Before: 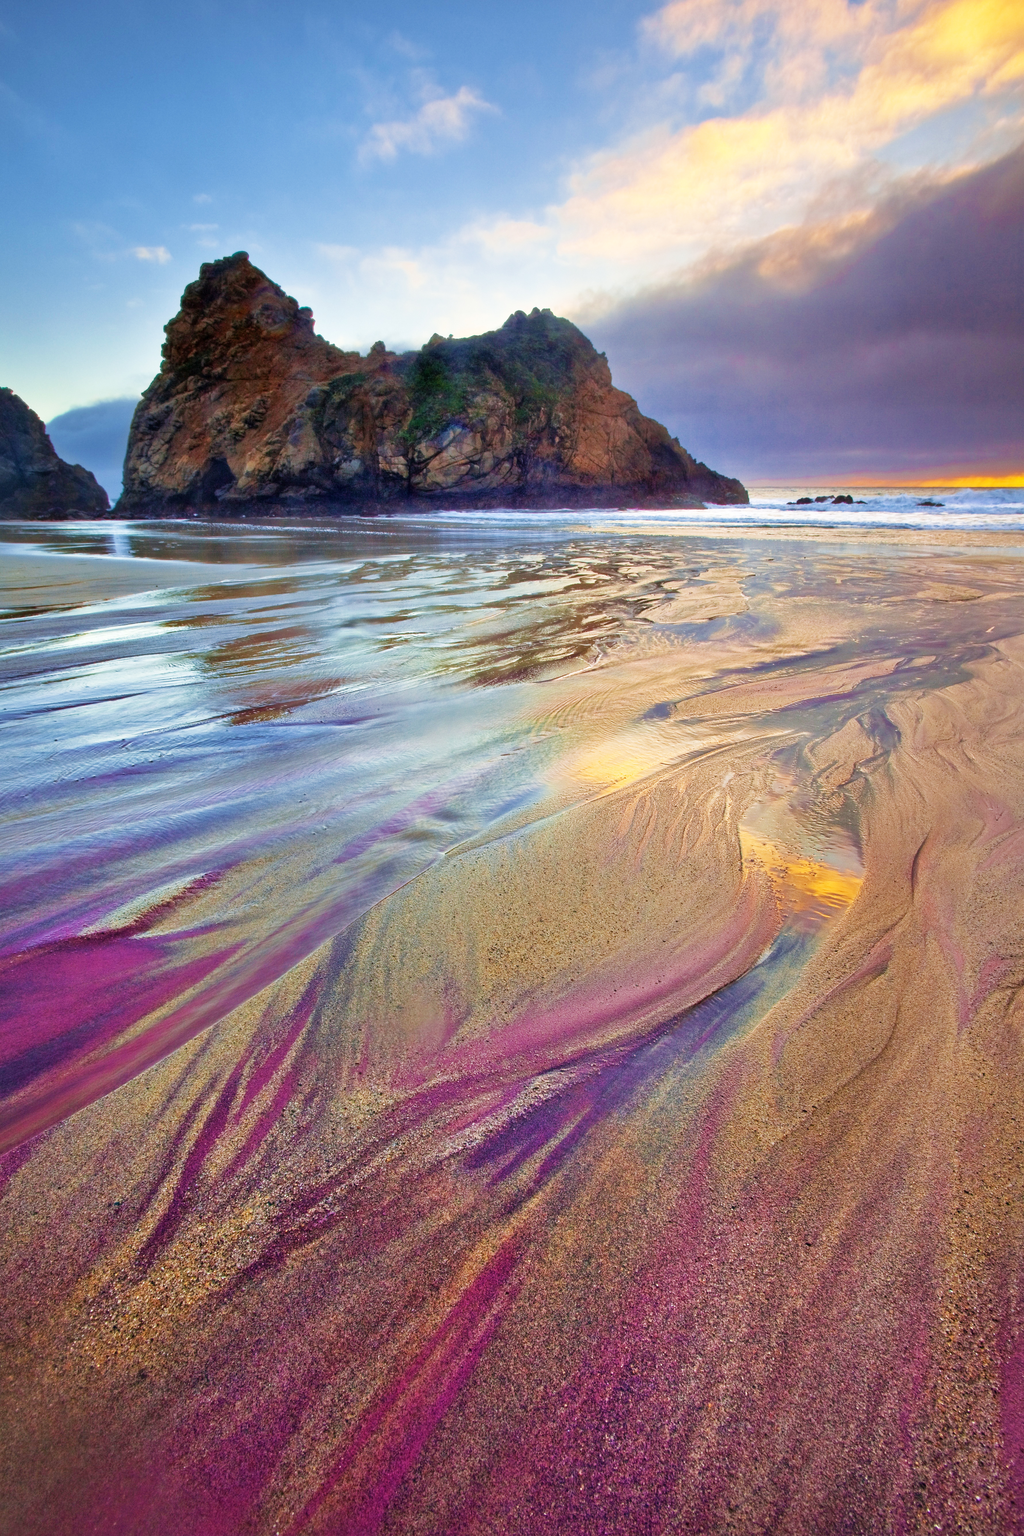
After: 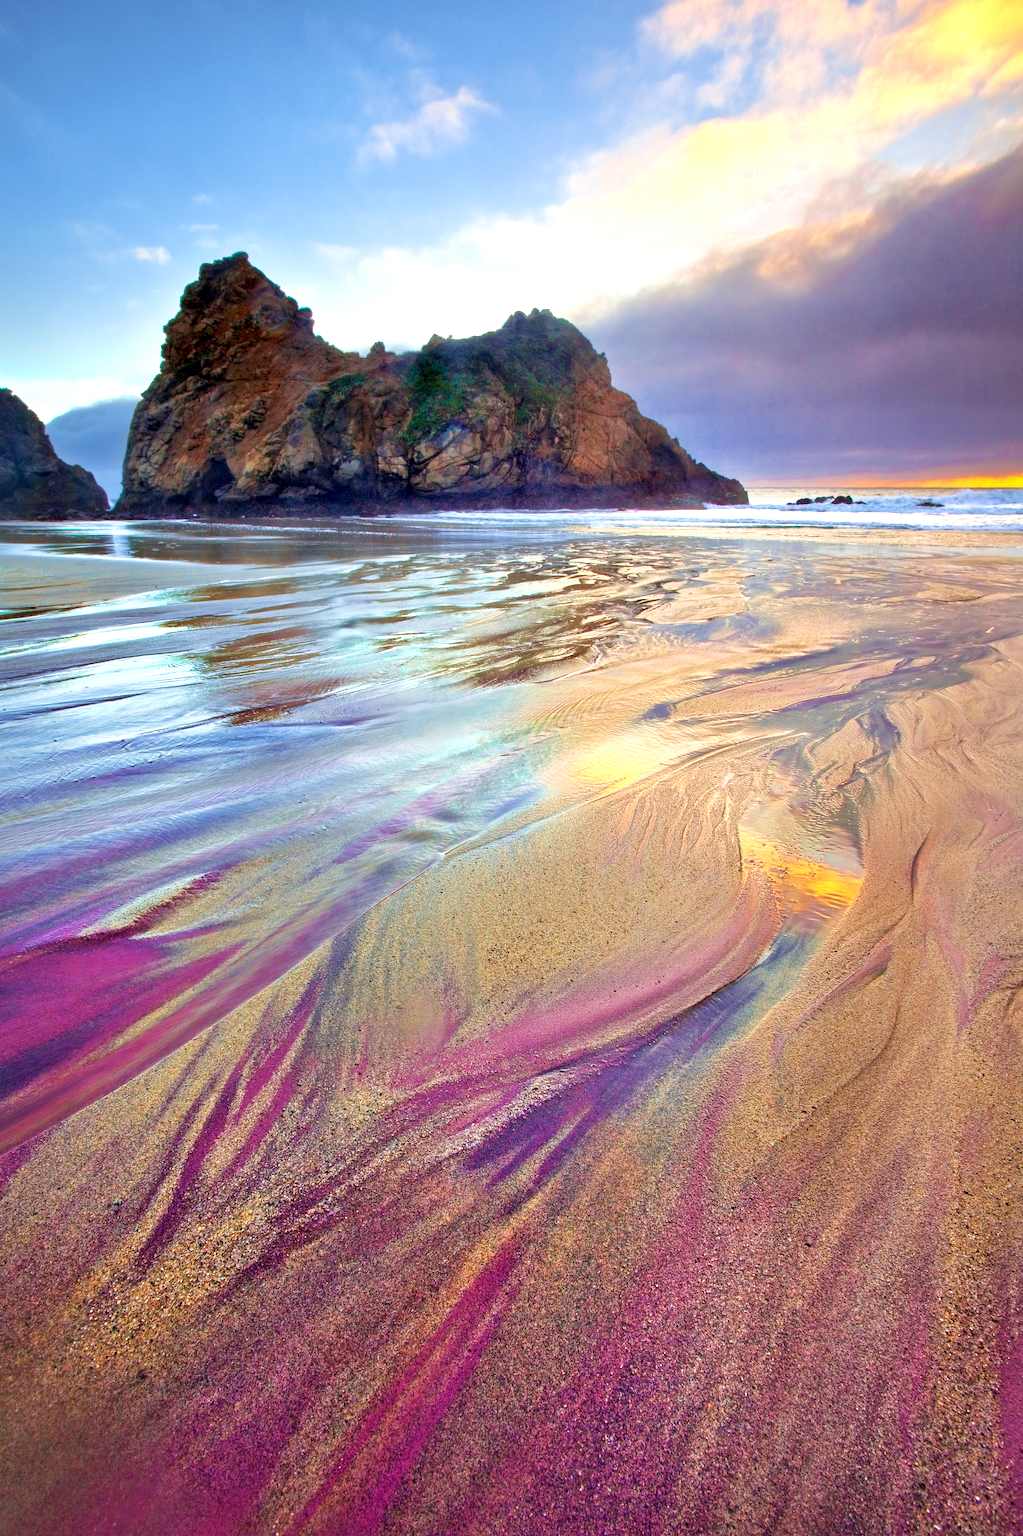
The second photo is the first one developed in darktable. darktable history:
crop and rotate: left 0.094%, bottom 0.007%
color zones: curves: ch0 [(0.25, 0.5) (0.423, 0.5) (0.443, 0.5) (0.521, 0.756) (0.568, 0.5) (0.576, 0.5) (0.75, 0.5)]; ch1 [(0.25, 0.5) (0.423, 0.5) (0.443, 0.5) (0.539, 0.873) (0.624, 0.565) (0.631, 0.5) (0.75, 0.5)]
exposure: black level correction 0.004, exposure 0.383 EV, compensate highlight preservation false
